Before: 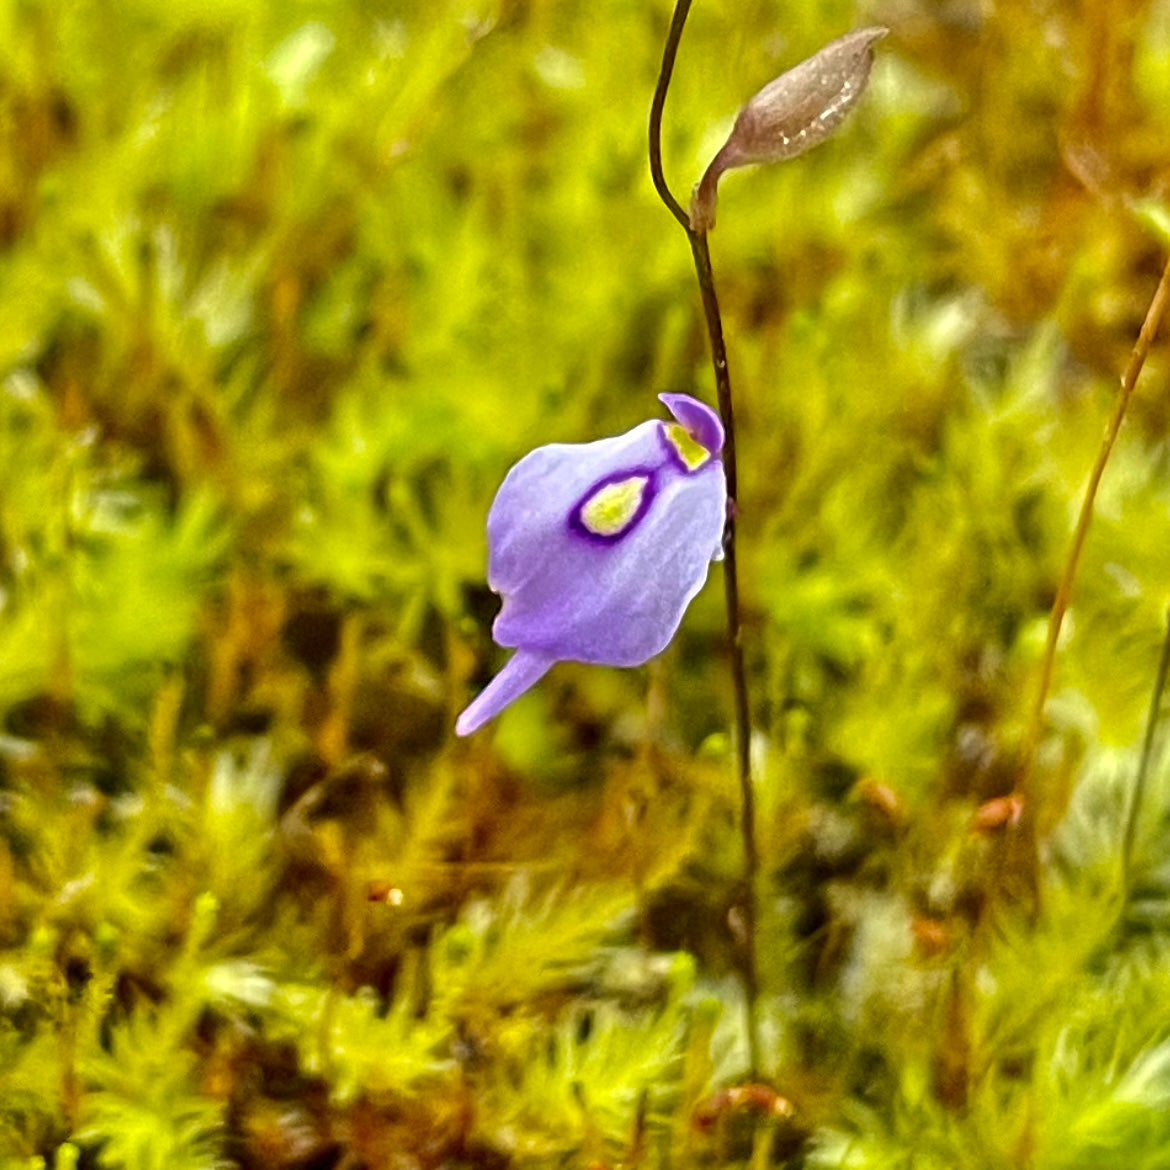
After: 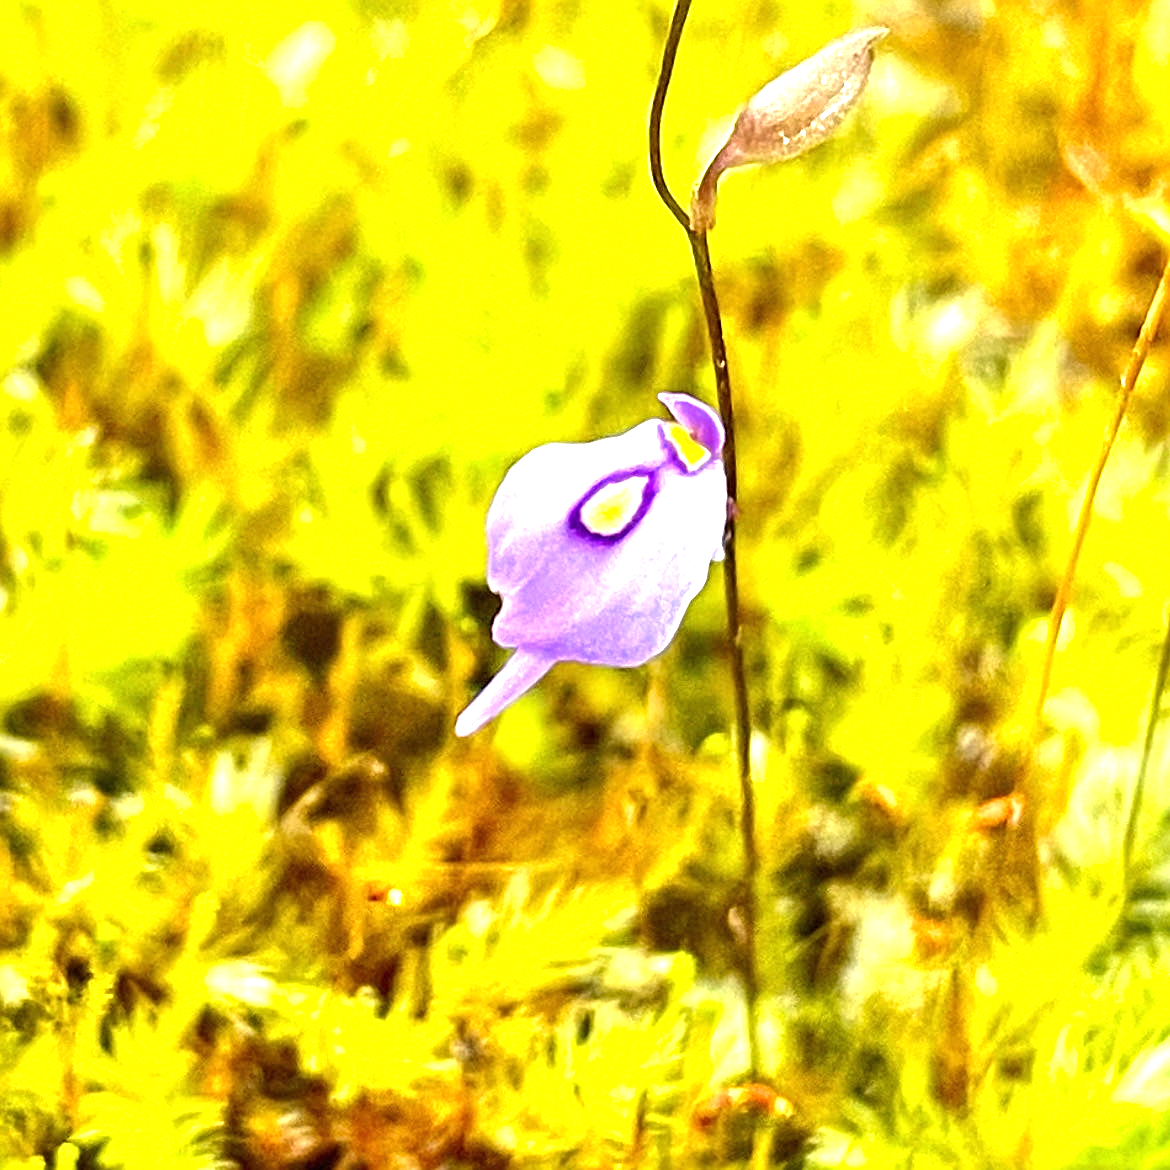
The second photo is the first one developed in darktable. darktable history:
exposure: black level correction 0, exposure 1.471 EV, compensate highlight preservation false
sharpen: on, module defaults
